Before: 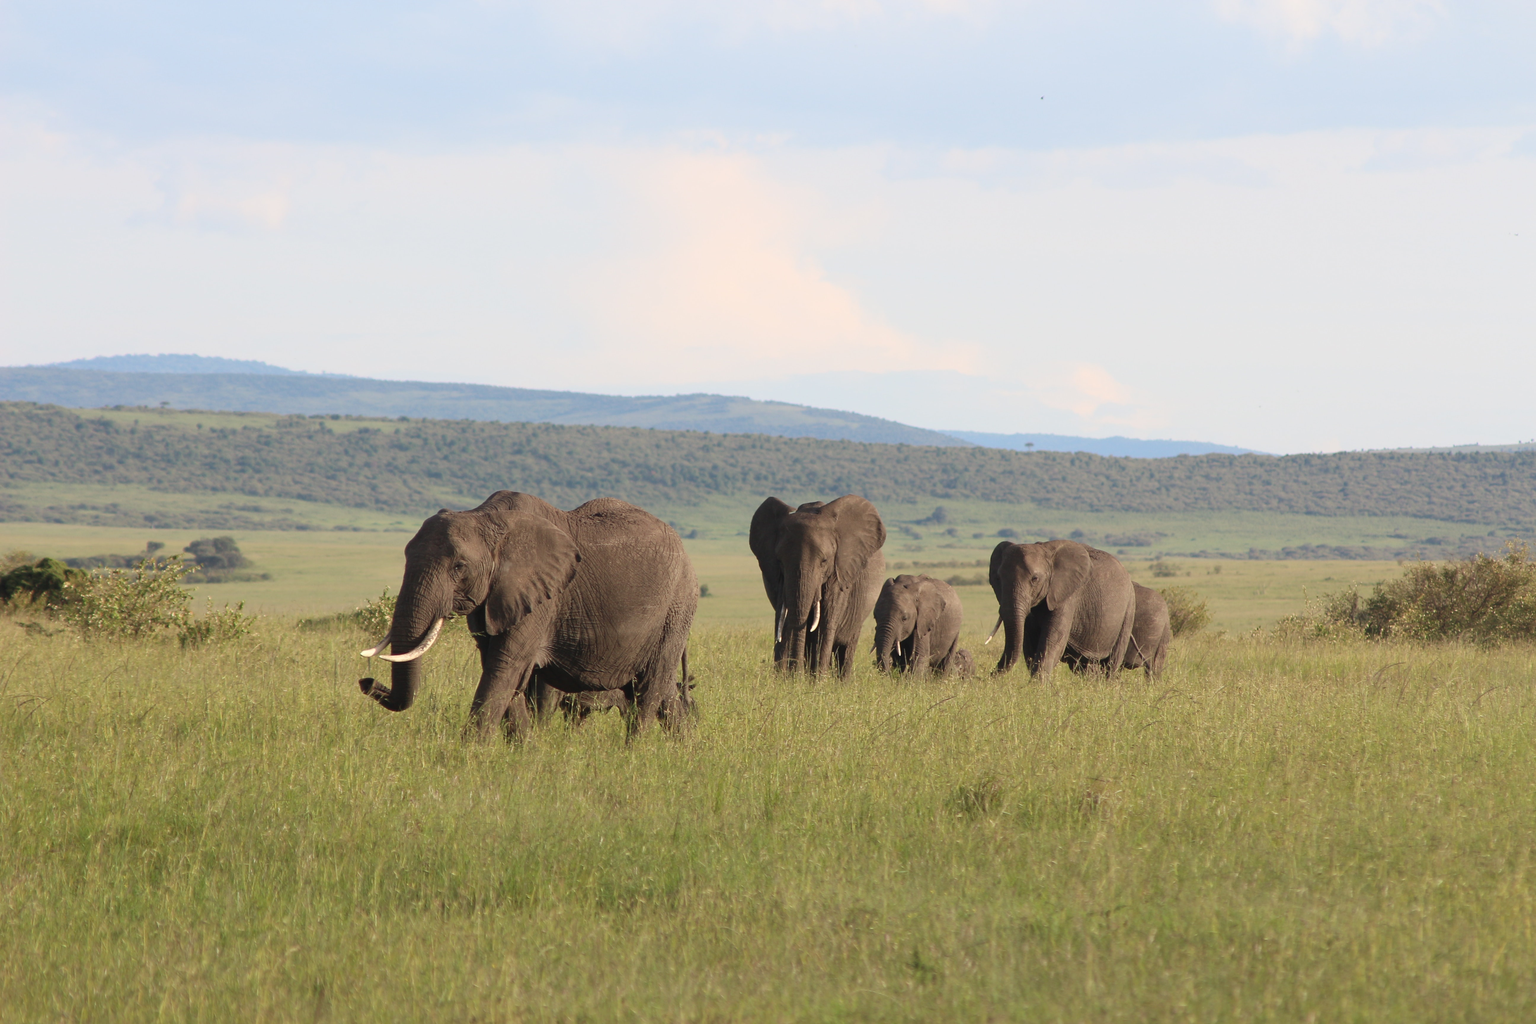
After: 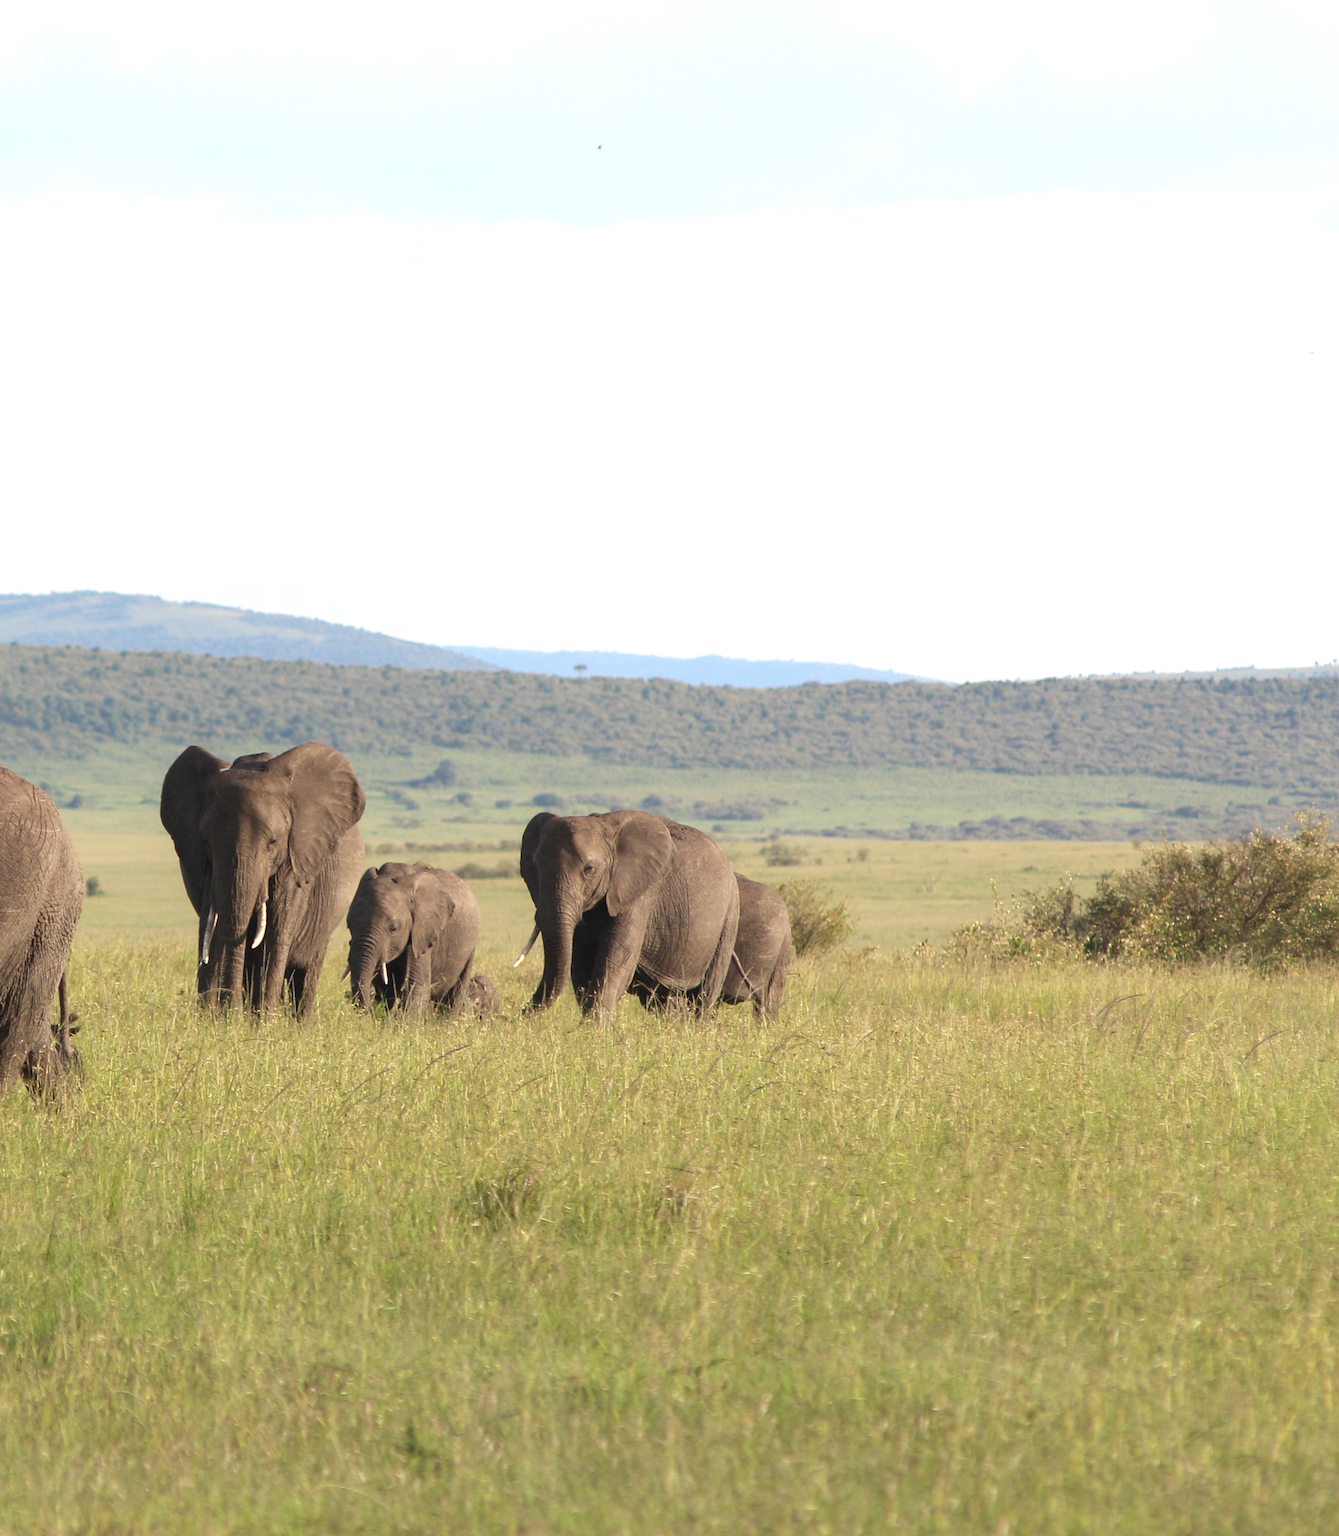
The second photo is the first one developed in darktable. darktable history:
exposure: black level correction 0, exposure 0.499 EV, compensate exposure bias true, compensate highlight preservation false
crop: left 41.844%
local contrast: highlights 63%, shadows 116%, detail 107%, midtone range 0.522
